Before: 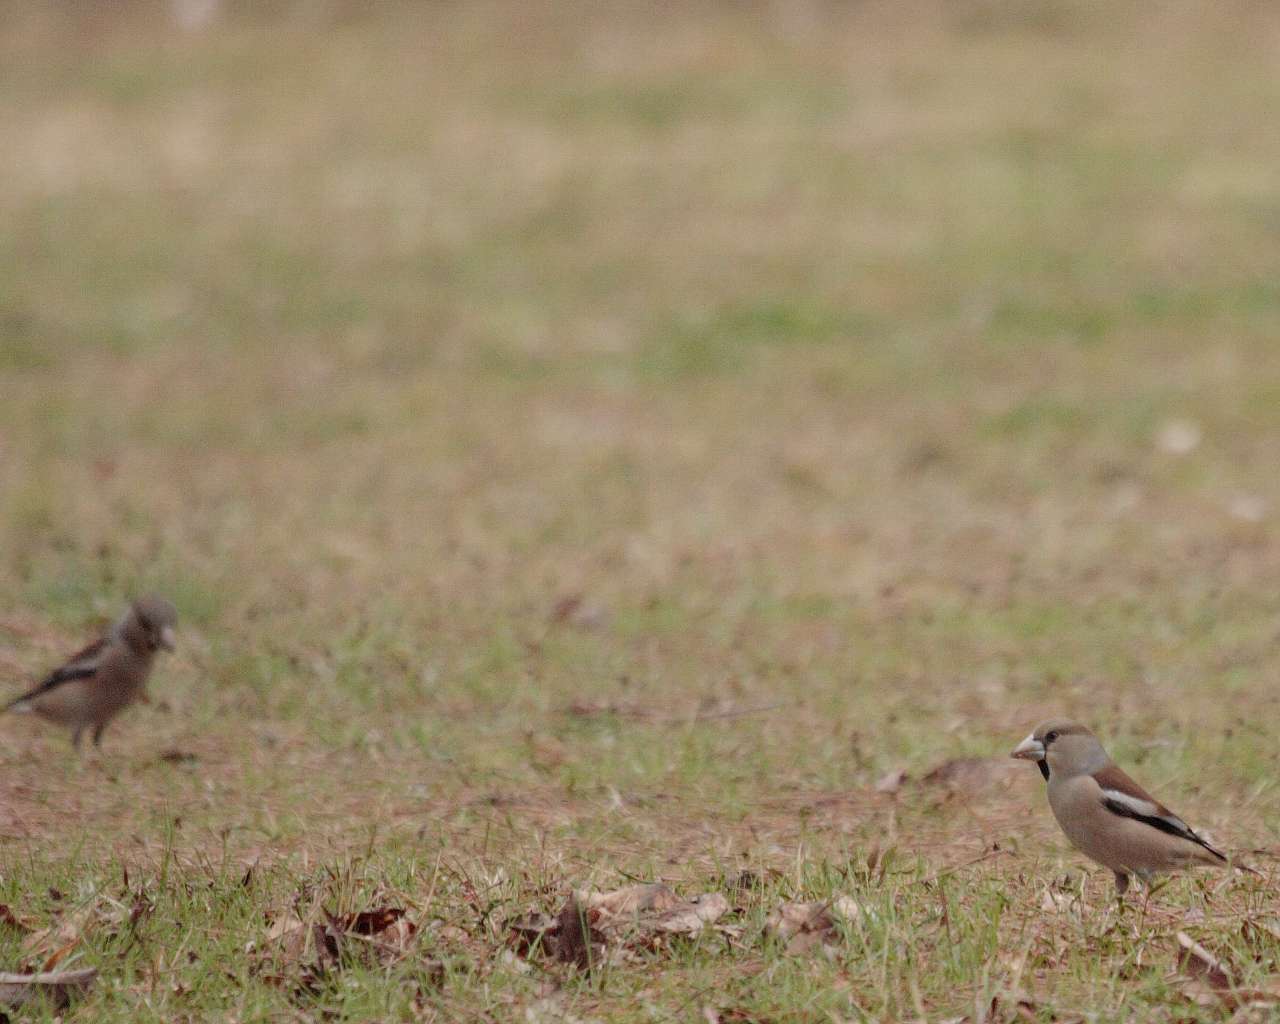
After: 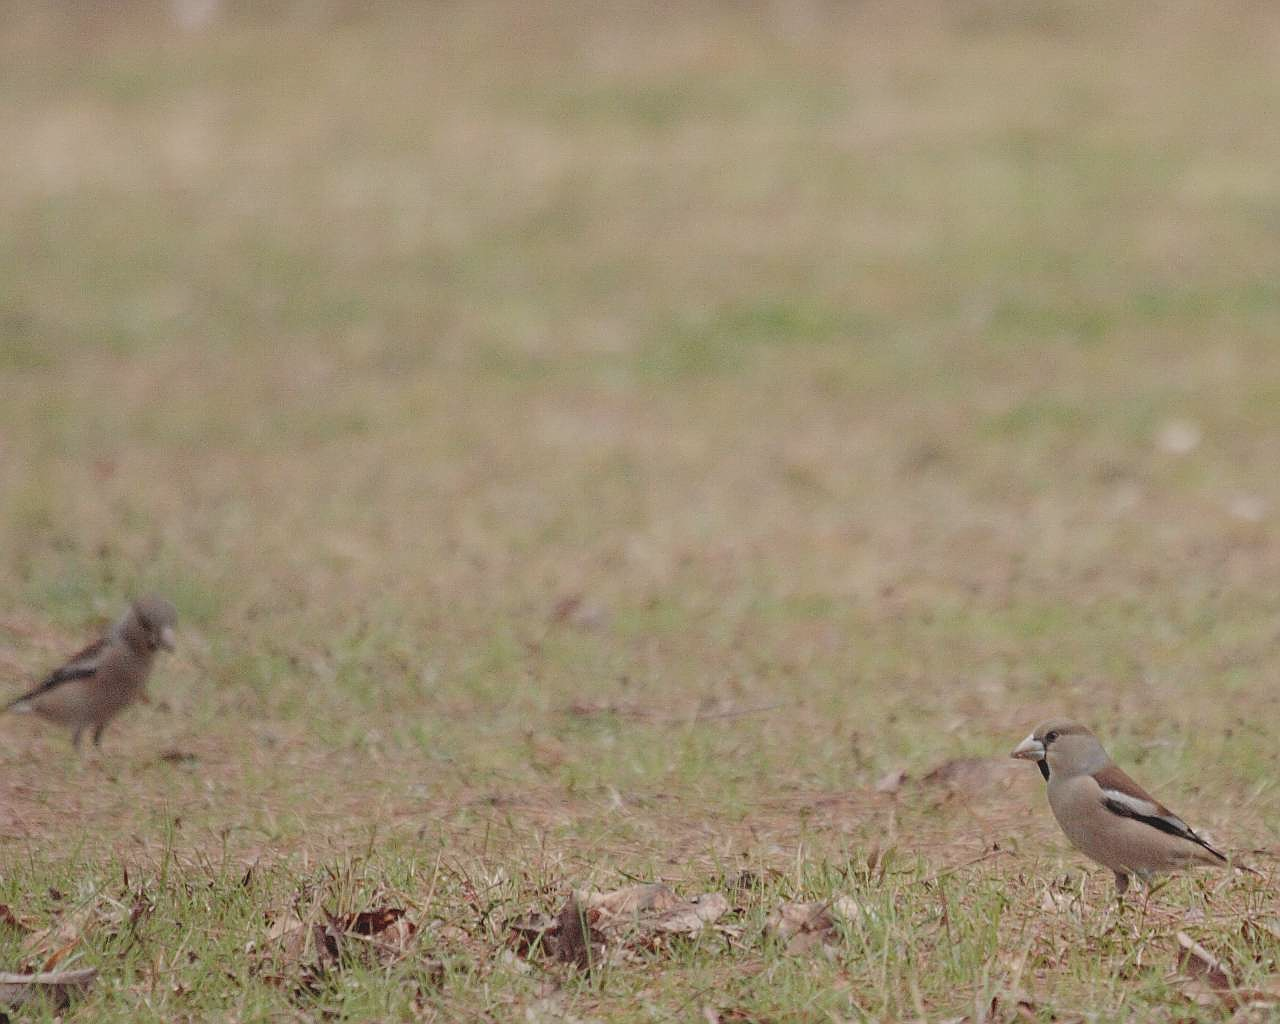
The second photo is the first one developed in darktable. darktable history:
sharpen: on, module defaults
contrast brightness saturation: contrast -0.15, brightness 0.05, saturation -0.12
